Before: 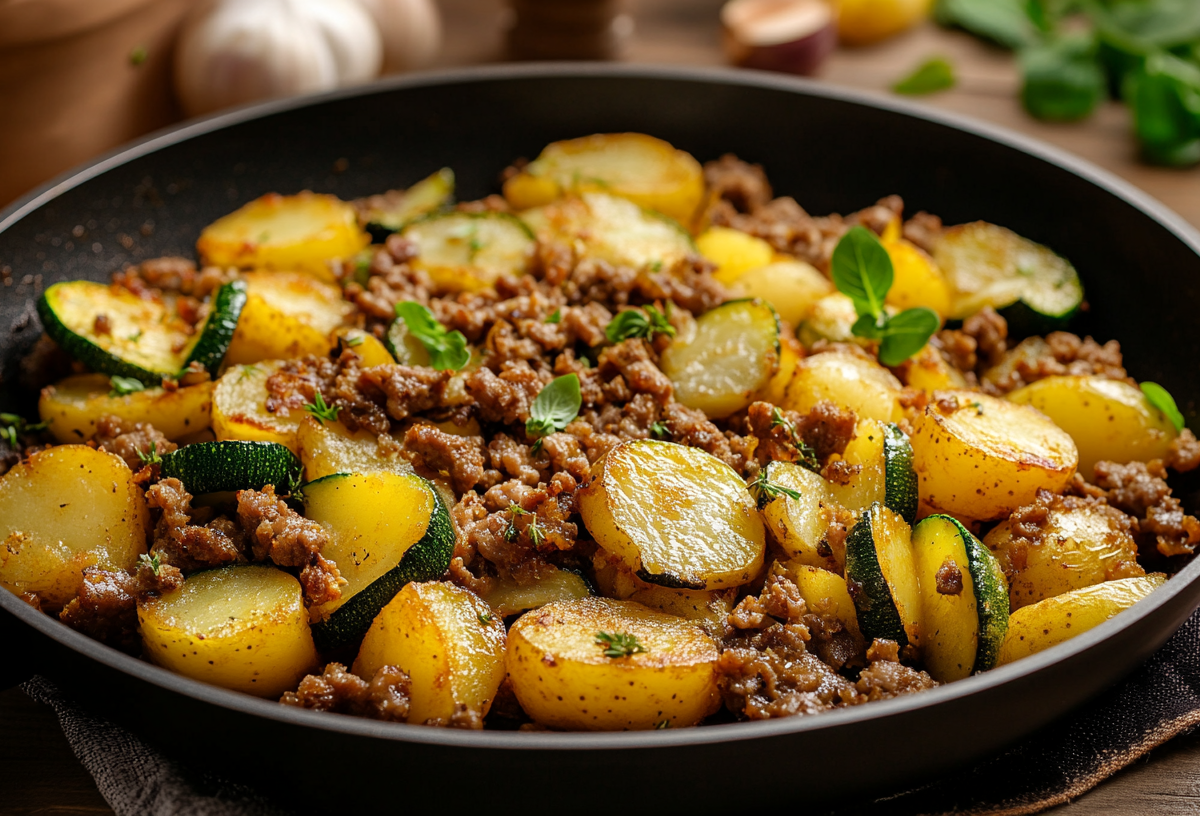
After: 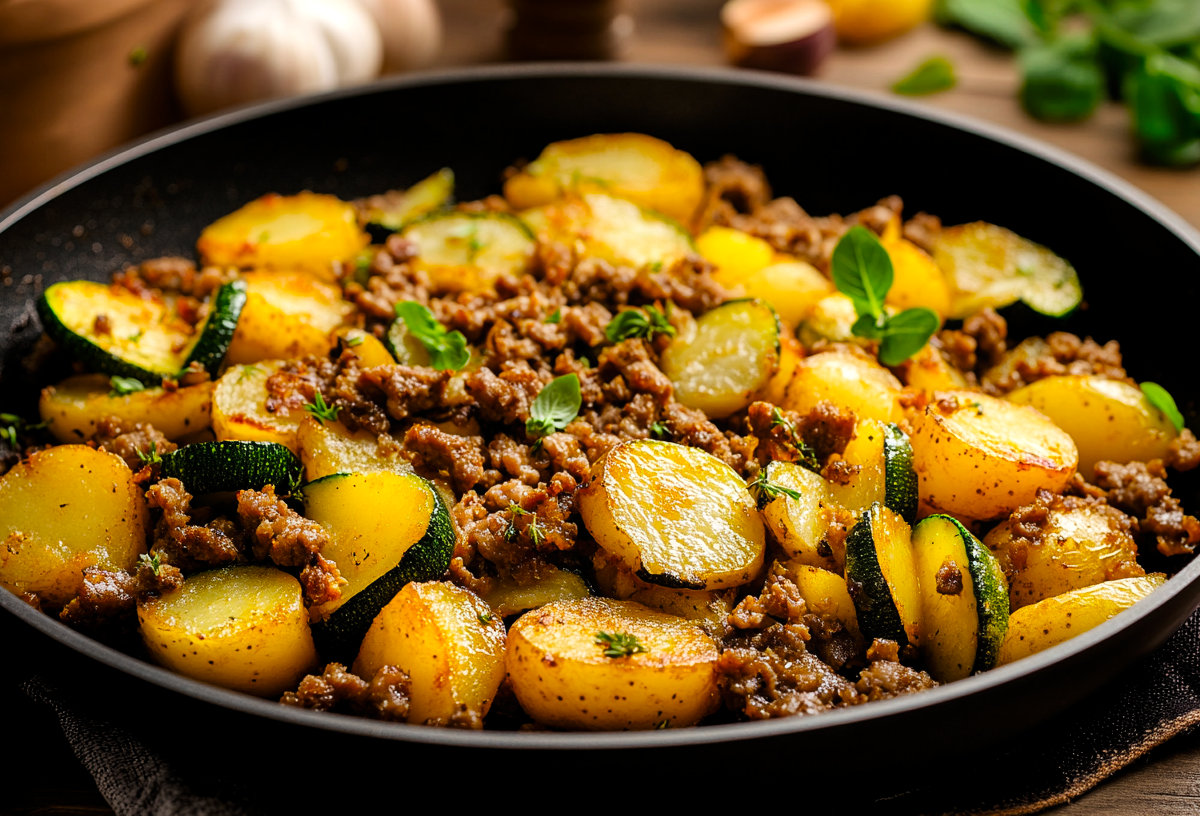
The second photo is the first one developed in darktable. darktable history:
contrast equalizer: octaves 7, y [[0.6 ×6], [0.55 ×6], [0 ×6], [0 ×6], [0 ×6]], mix -0.2
tone curve: curves: ch0 [(0.021, 0) (0.104, 0.052) (0.496, 0.526) (0.737, 0.783) (1, 1)], color space Lab, linked channels, preserve colors none
color balance: contrast 6.48%, output saturation 113.3%
tone equalizer: on, module defaults
